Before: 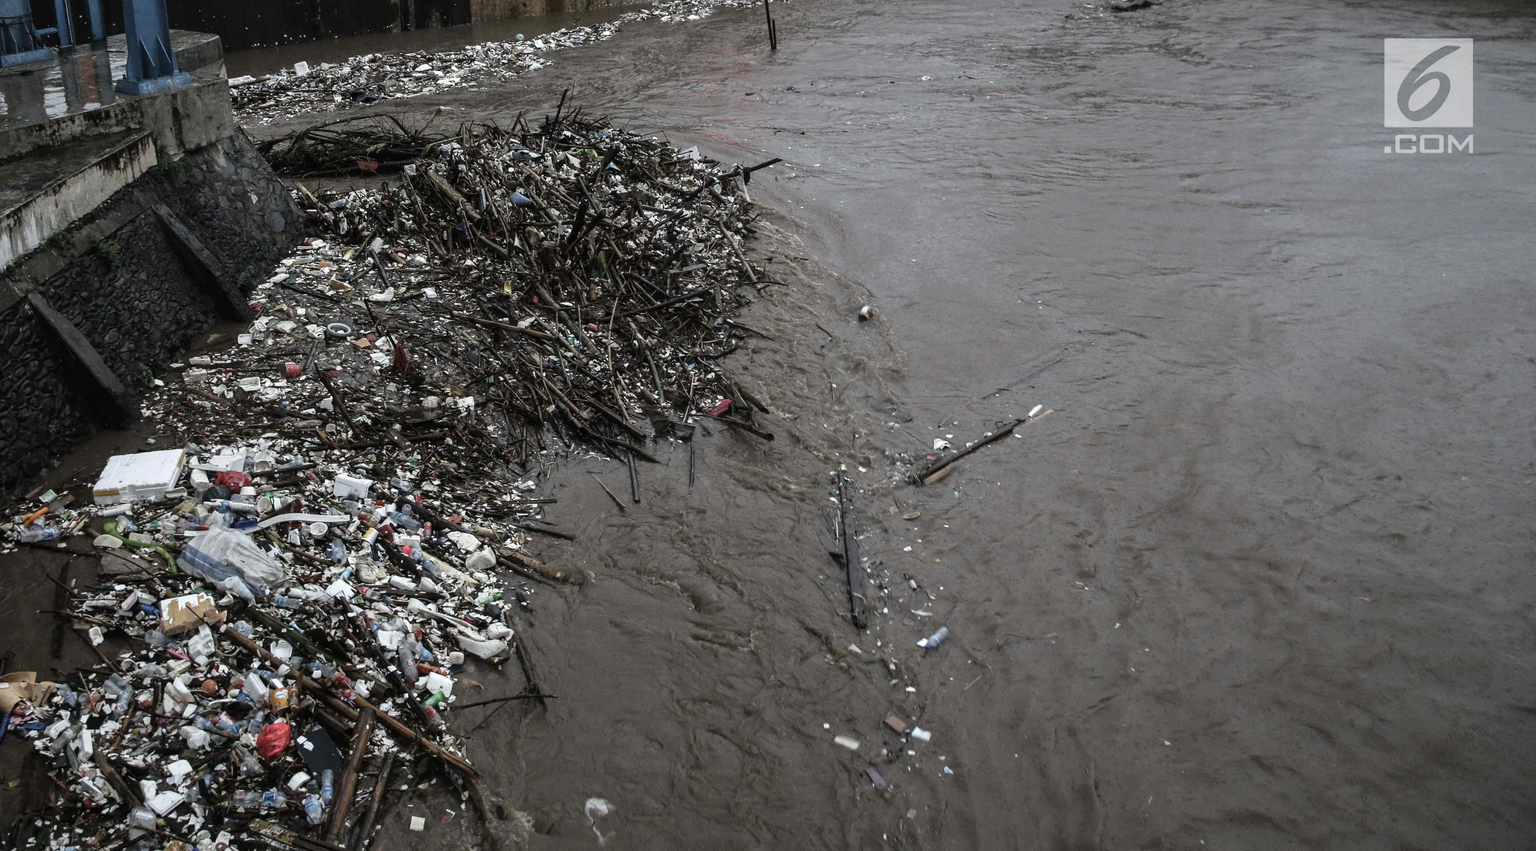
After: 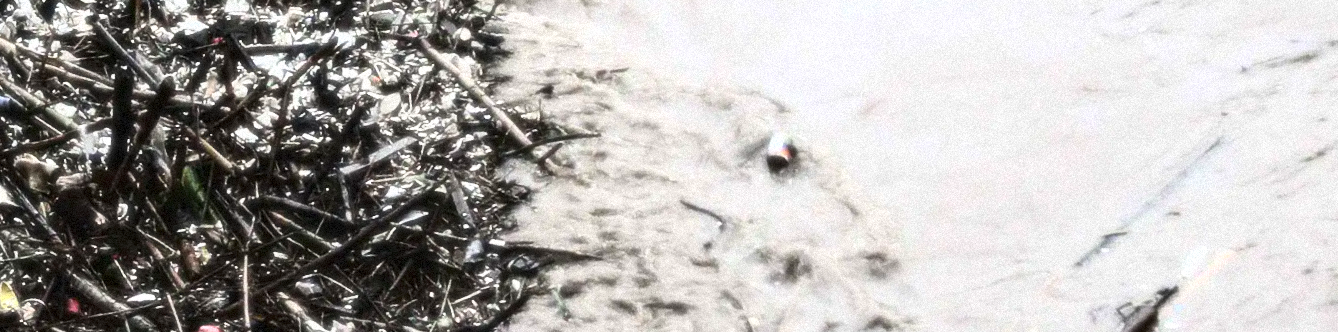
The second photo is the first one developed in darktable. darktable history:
contrast brightness saturation: contrast 0.4, brightness 0.1, saturation 0.21
exposure: black level correction -0.002, exposure 0.54 EV, compensate highlight preservation false
bloom: size 0%, threshold 54.82%, strength 8.31%
crop: left 28.64%, top 16.832%, right 26.637%, bottom 58.055%
rotate and perspective: rotation -14.8°, crop left 0.1, crop right 0.903, crop top 0.25, crop bottom 0.748
grain: mid-tones bias 0%
